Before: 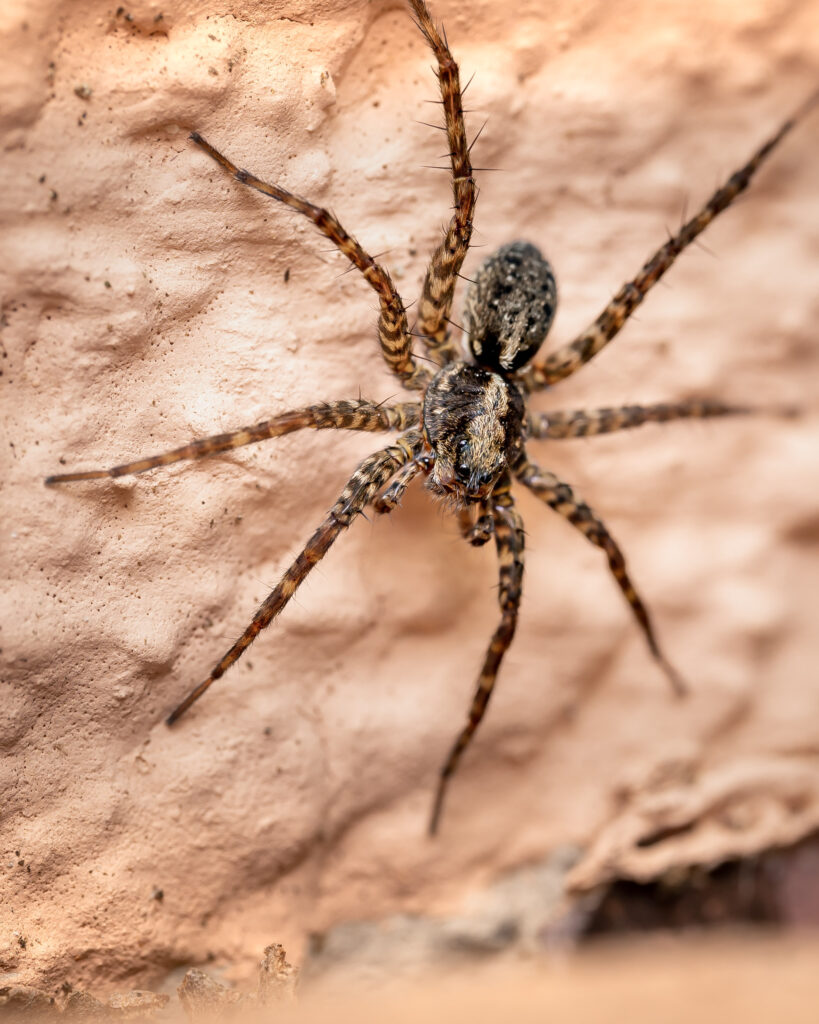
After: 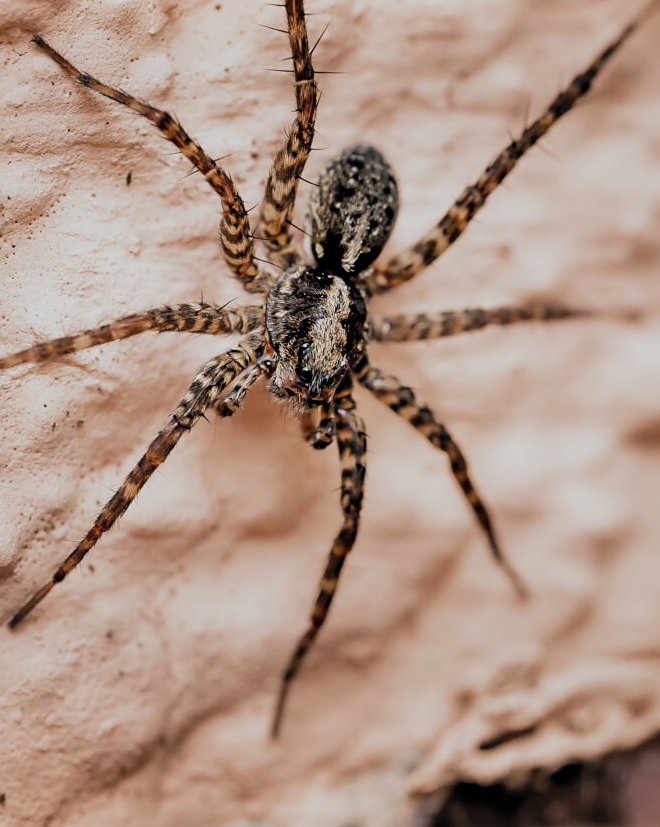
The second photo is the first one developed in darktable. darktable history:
crop: left 19.347%, top 9.527%, right 0.001%, bottom 9.65%
filmic rgb: black relative exposure -7.65 EV, white relative exposure 3.96 EV, hardness 4.01, contrast 1.097, highlights saturation mix -30.08%, add noise in highlights 0.001, color science v3 (2019), use custom middle-gray values true, contrast in highlights soft
exposure: black level correction 0.001, exposure -0.123 EV, compensate exposure bias true, compensate highlight preservation false
sharpen: radius 1.538, amount 0.362, threshold 1.668
